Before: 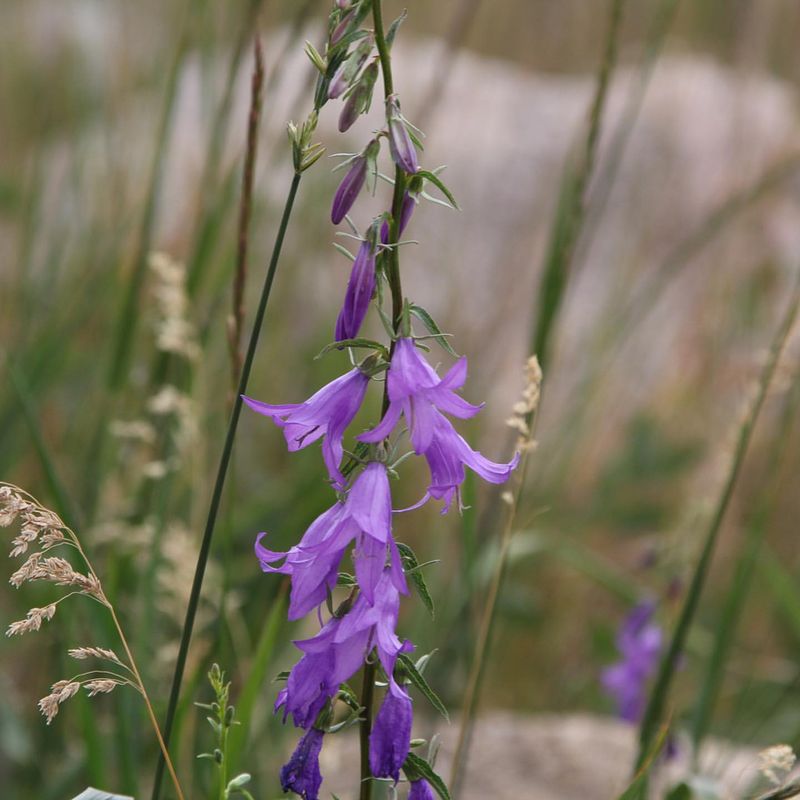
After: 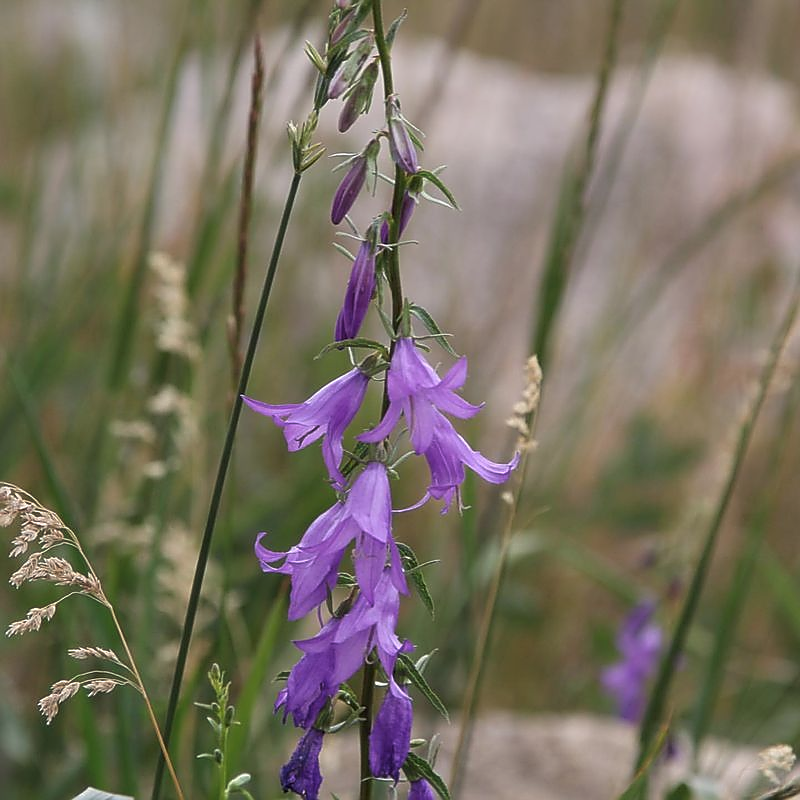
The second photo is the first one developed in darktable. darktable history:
sharpen: radius 1.4, amount 1.25, threshold 0.7
soften: size 10%, saturation 50%, brightness 0.2 EV, mix 10%
